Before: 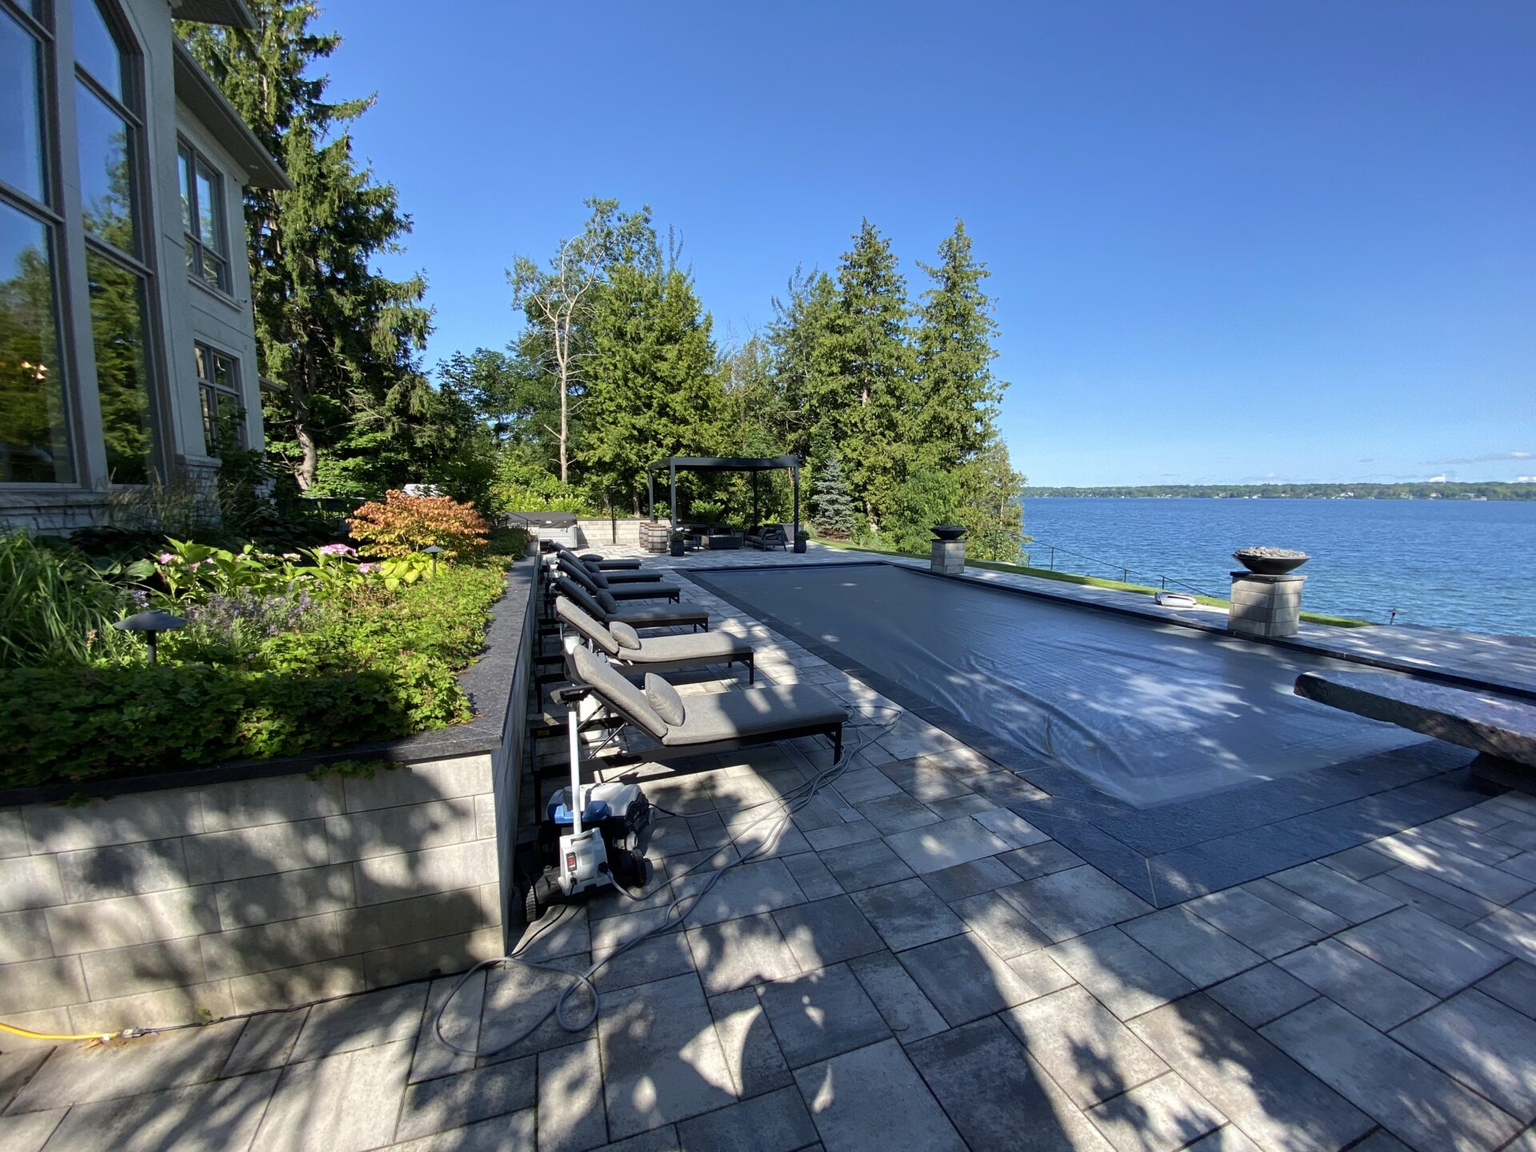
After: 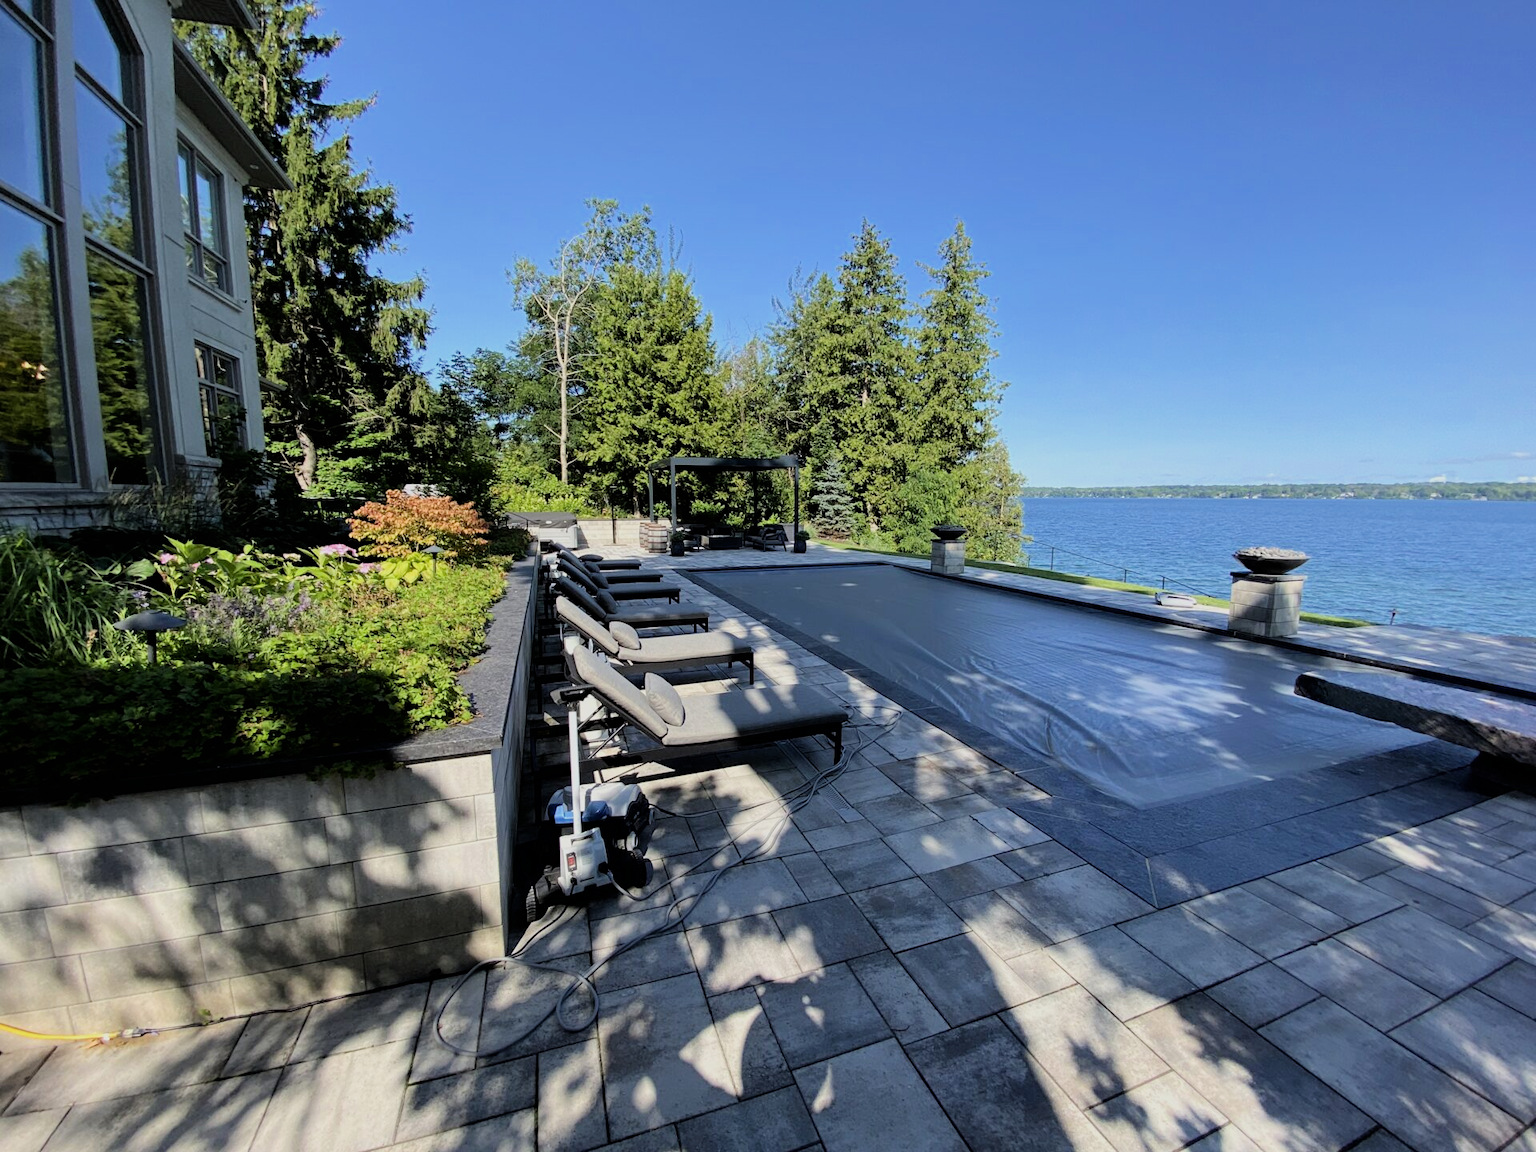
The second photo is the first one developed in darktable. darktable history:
tone equalizer: -8 EV -0.43 EV, -7 EV -0.365 EV, -6 EV -0.33 EV, -5 EV -0.251 EV, -3 EV 0.233 EV, -2 EV 0.347 EV, -1 EV 0.409 EV, +0 EV 0.435 EV
filmic rgb: black relative exposure -7.46 EV, white relative exposure 4.87 EV, hardness 3.4, color science v6 (2022)
